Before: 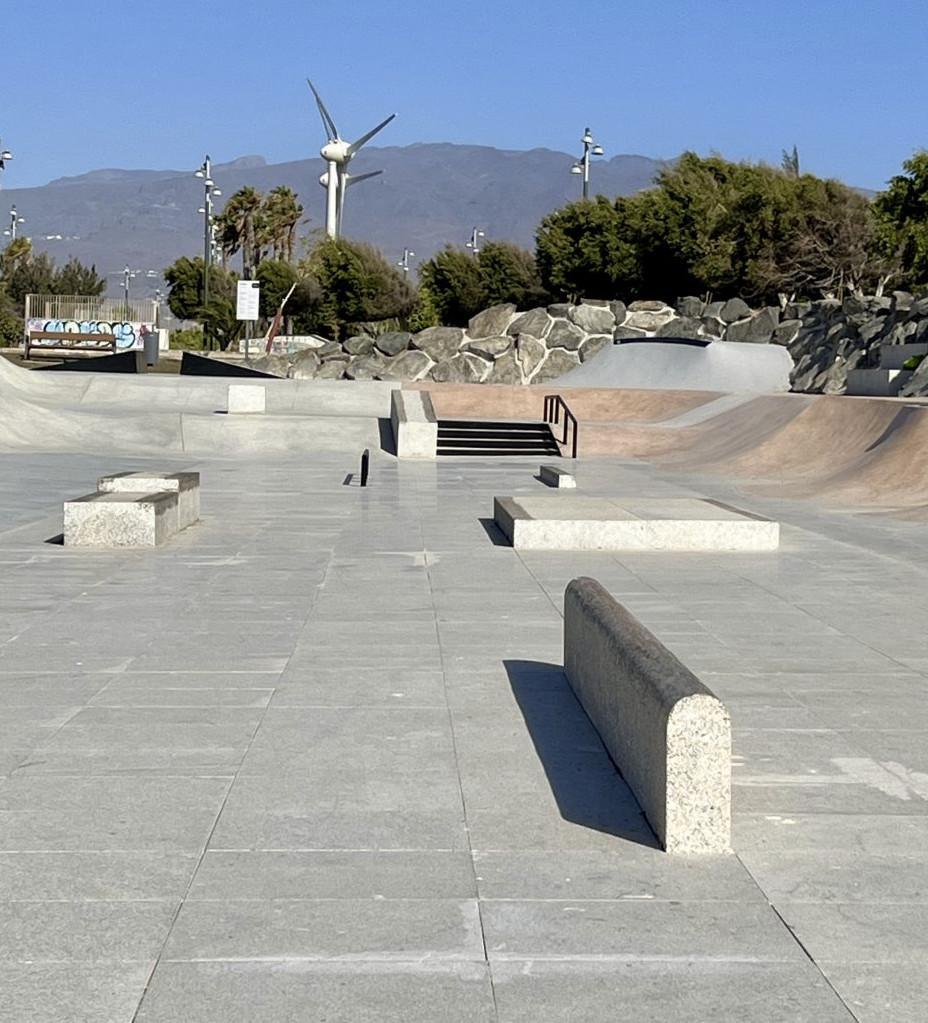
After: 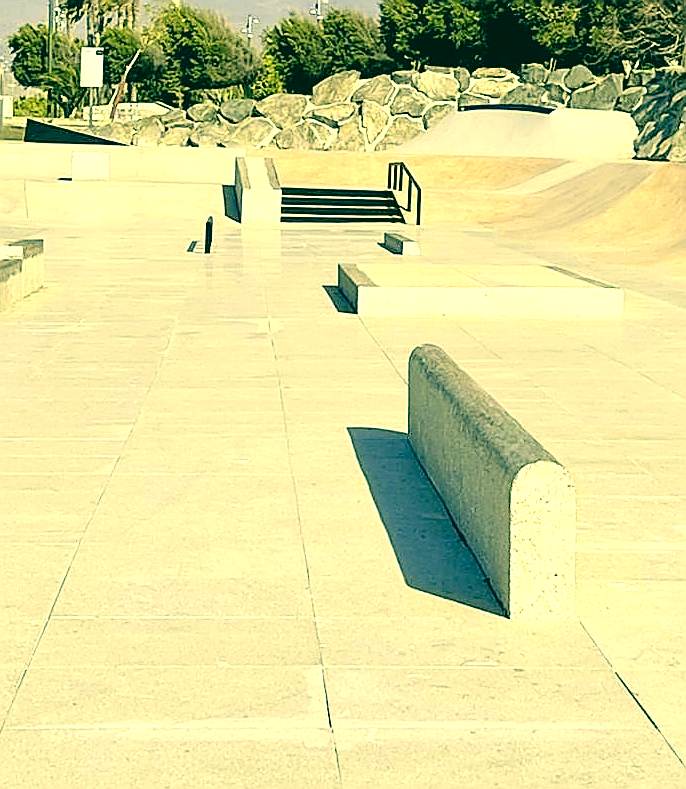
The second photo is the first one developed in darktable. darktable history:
exposure: black level correction 0, exposure 0.95 EV, compensate exposure bias true, compensate highlight preservation false
crop: left 16.871%, top 22.857%, right 9.116%
color correction: highlights a* 1.83, highlights b* 34.02, shadows a* -36.68, shadows b* -5.48
contrast brightness saturation: contrast 0.14, brightness 0.21
sharpen: radius 1.4, amount 1.25, threshold 0.7
